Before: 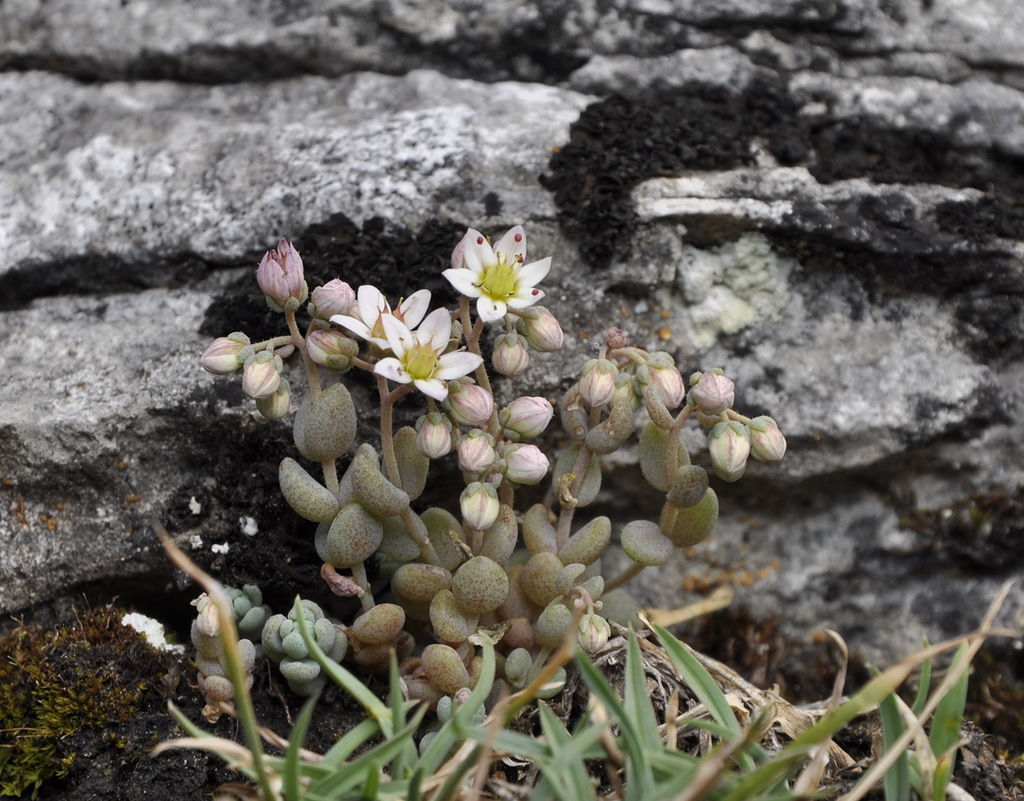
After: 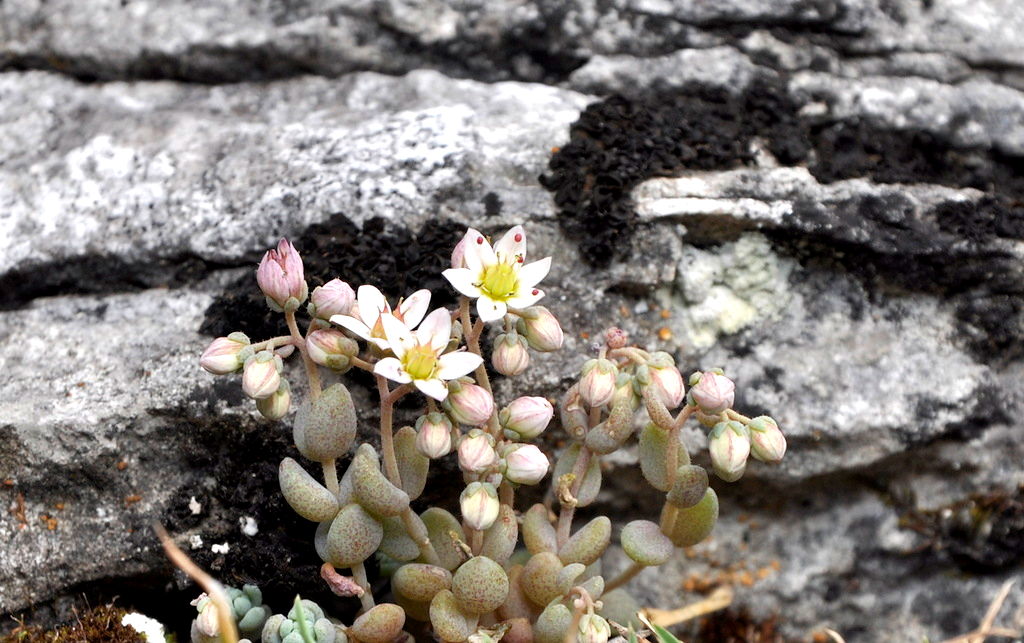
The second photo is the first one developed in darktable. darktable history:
crop: bottom 19.723%
exposure: black level correction 0.002, exposure 0.677 EV, compensate exposure bias true, compensate highlight preservation false
